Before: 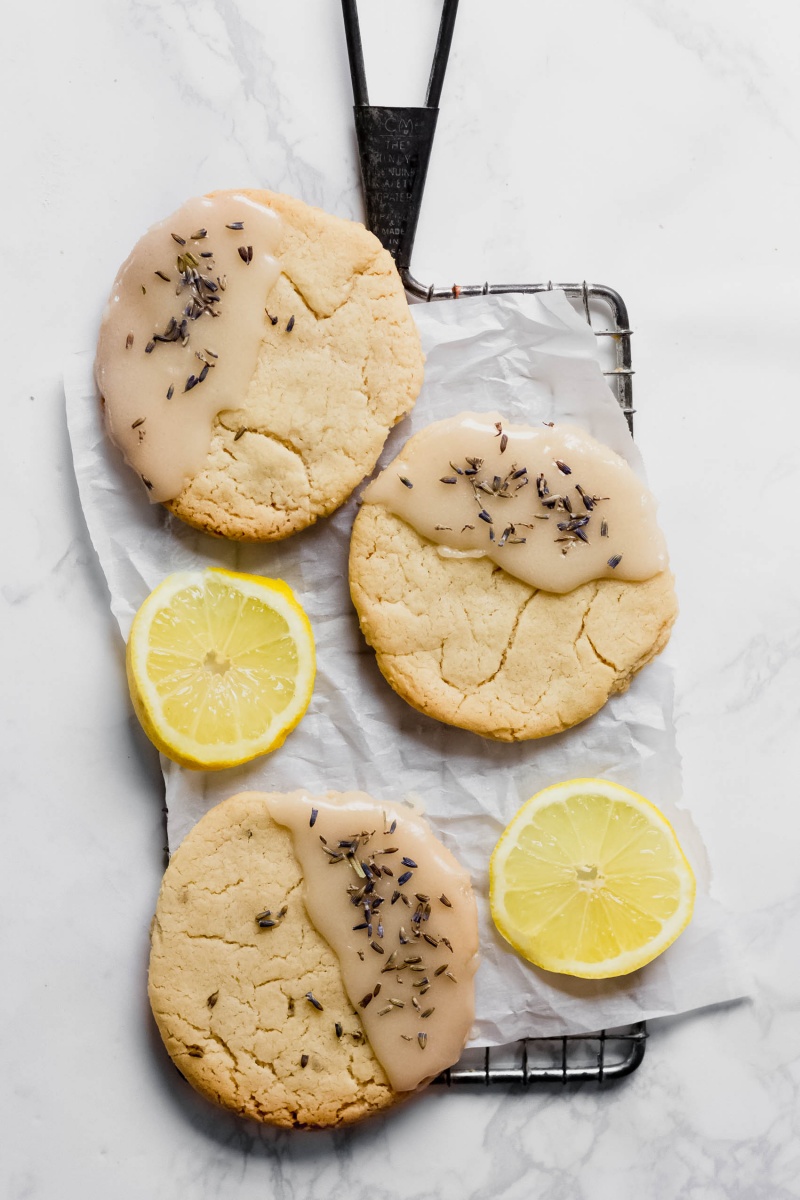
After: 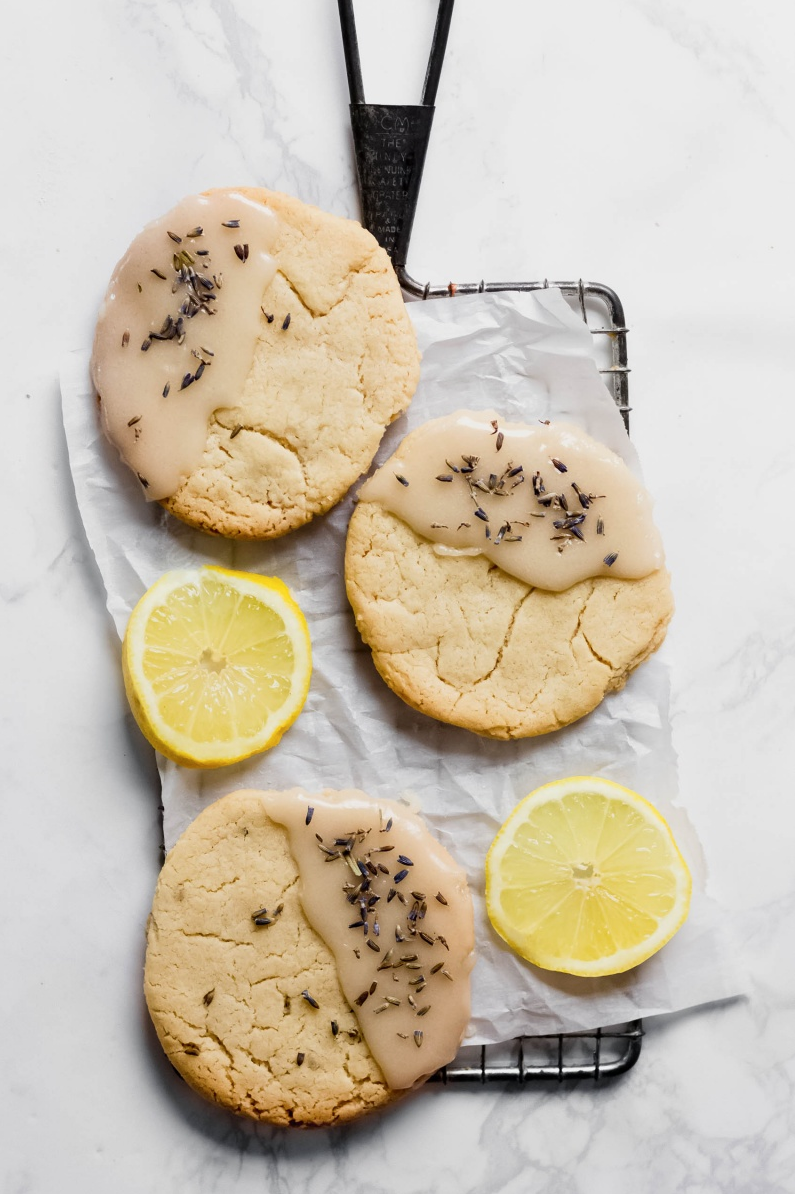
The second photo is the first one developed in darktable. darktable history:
crop and rotate: left 0.614%, top 0.179%, bottom 0.309%
color balance: output saturation 98.5%
contrast brightness saturation: contrast 0.07
